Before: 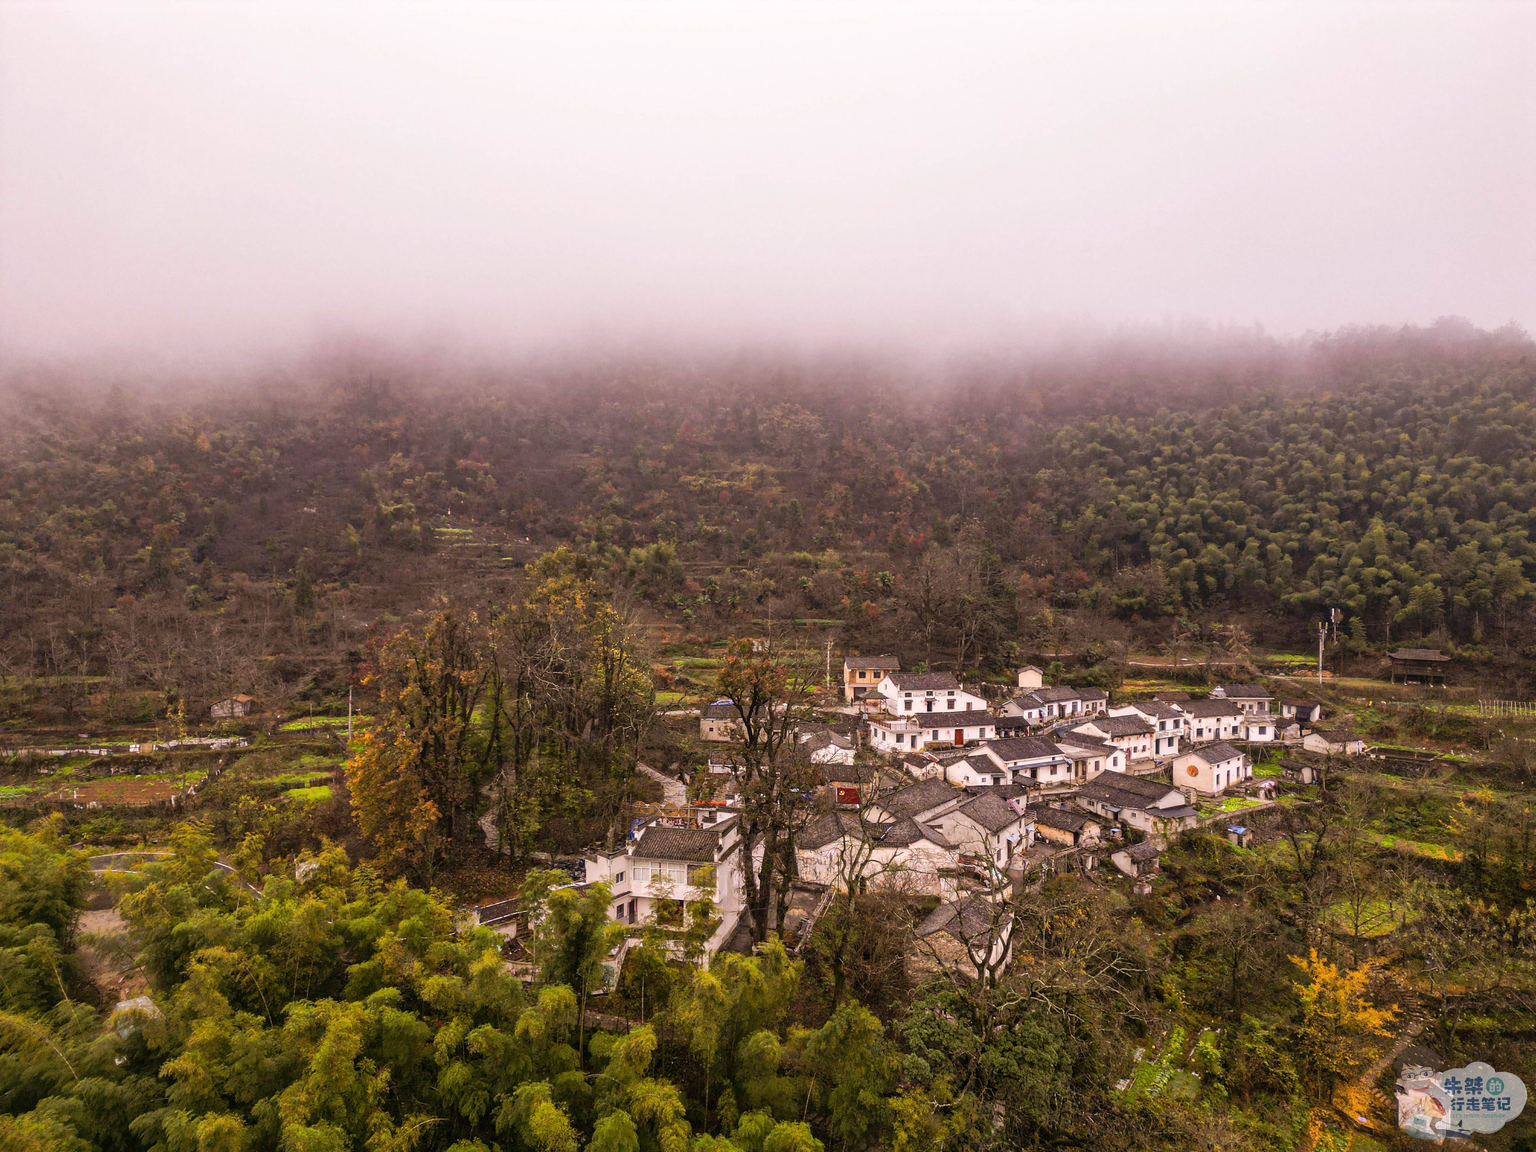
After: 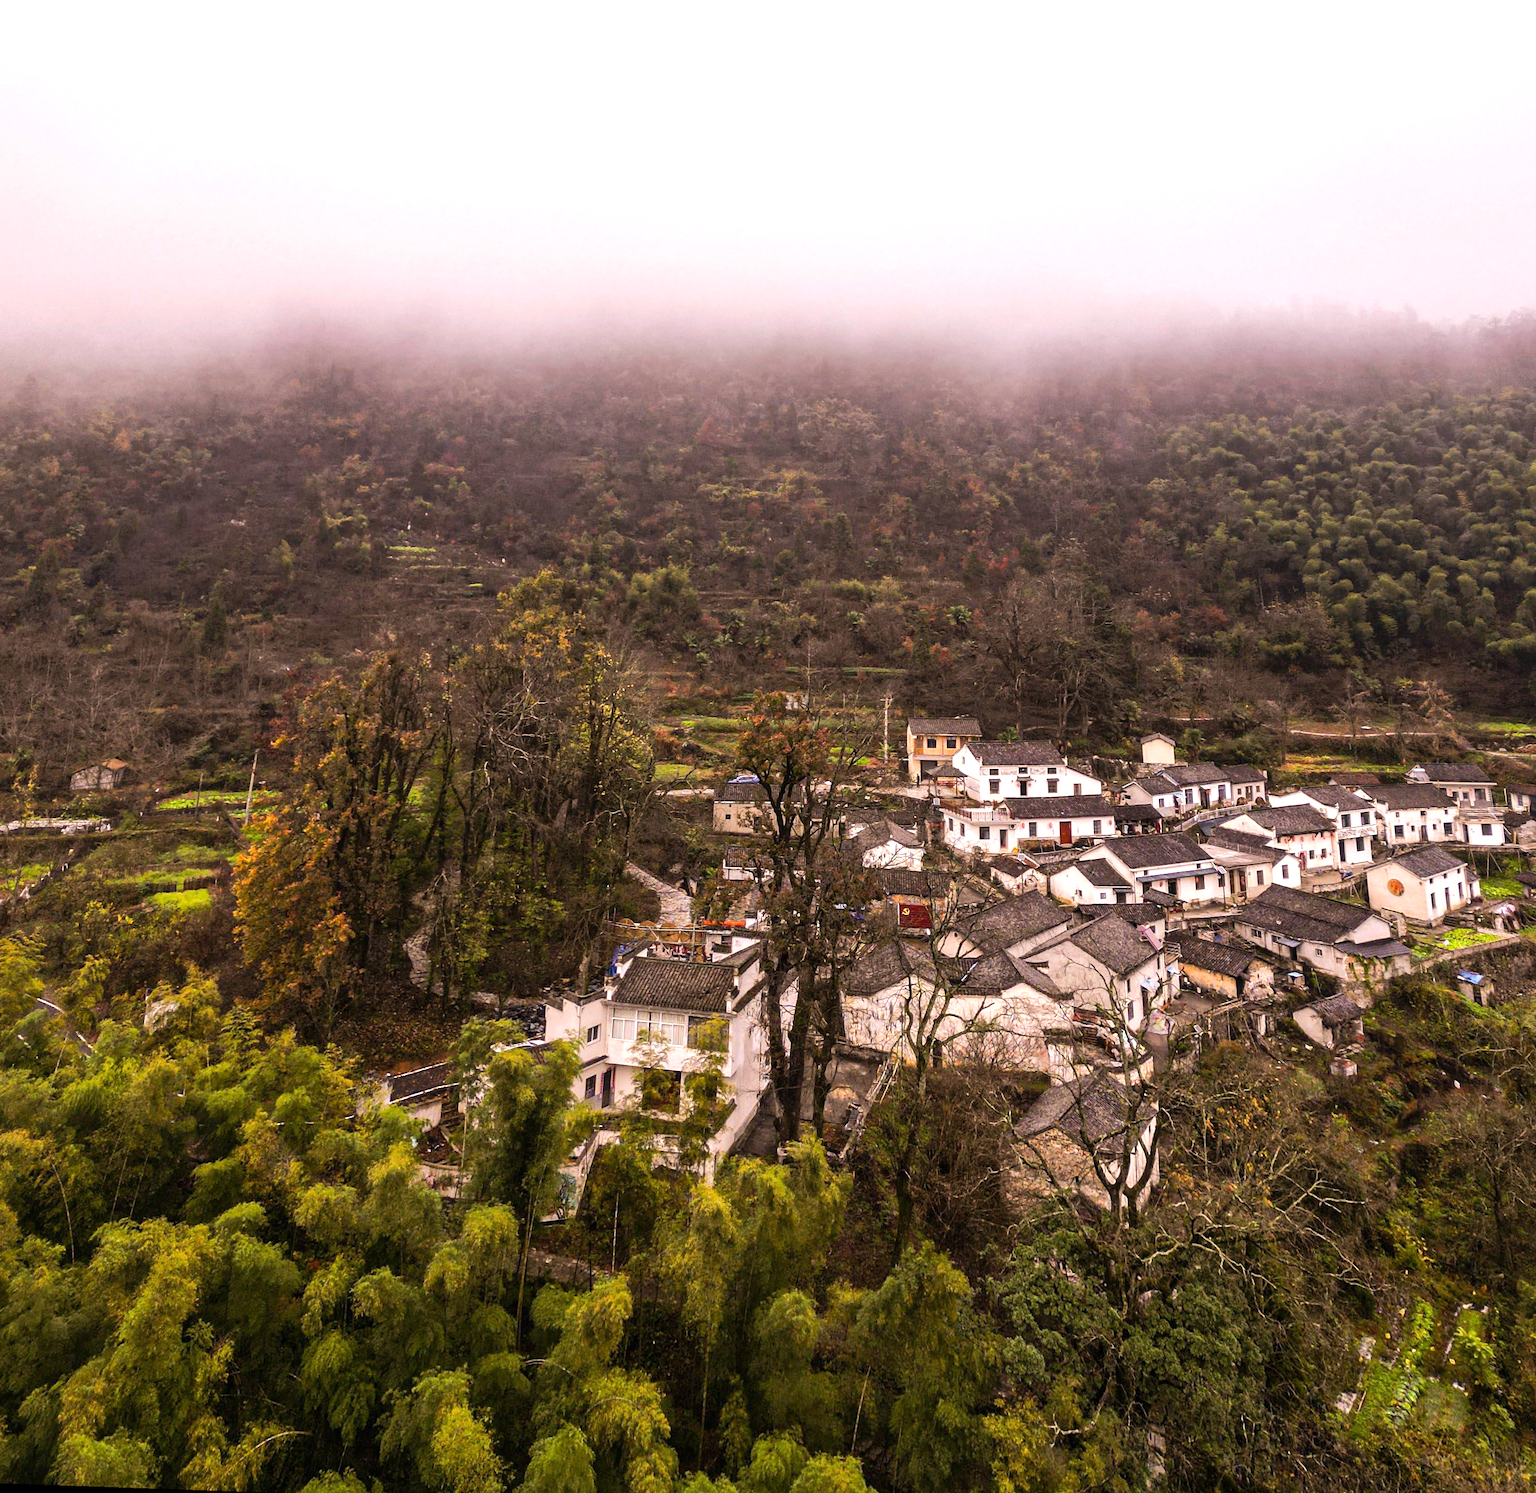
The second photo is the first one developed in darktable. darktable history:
crop: right 9.509%, bottom 0.031%
rotate and perspective: rotation 0.72°, lens shift (vertical) -0.352, lens shift (horizontal) -0.051, crop left 0.152, crop right 0.859, crop top 0.019, crop bottom 0.964
tone equalizer: -8 EV -0.417 EV, -7 EV -0.389 EV, -6 EV -0.333 EV, -5 EV -0.222 EV, -3 EV 0.222 EV, -2 EV 0.333 EV, -1 EV 0.389 EV, +0 EV 0.417 EV, edges refinement/feathering 500, mask exposure compensation -1.57 EV, preserve details no
